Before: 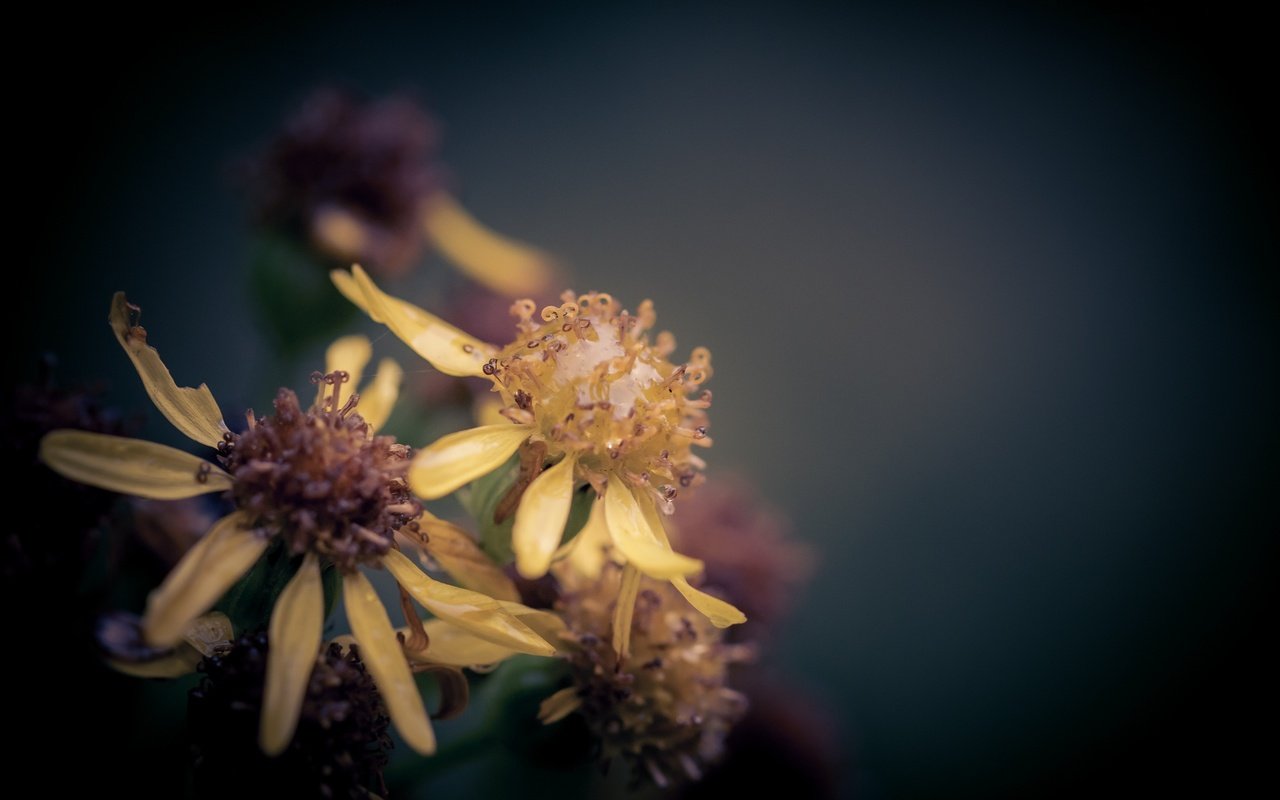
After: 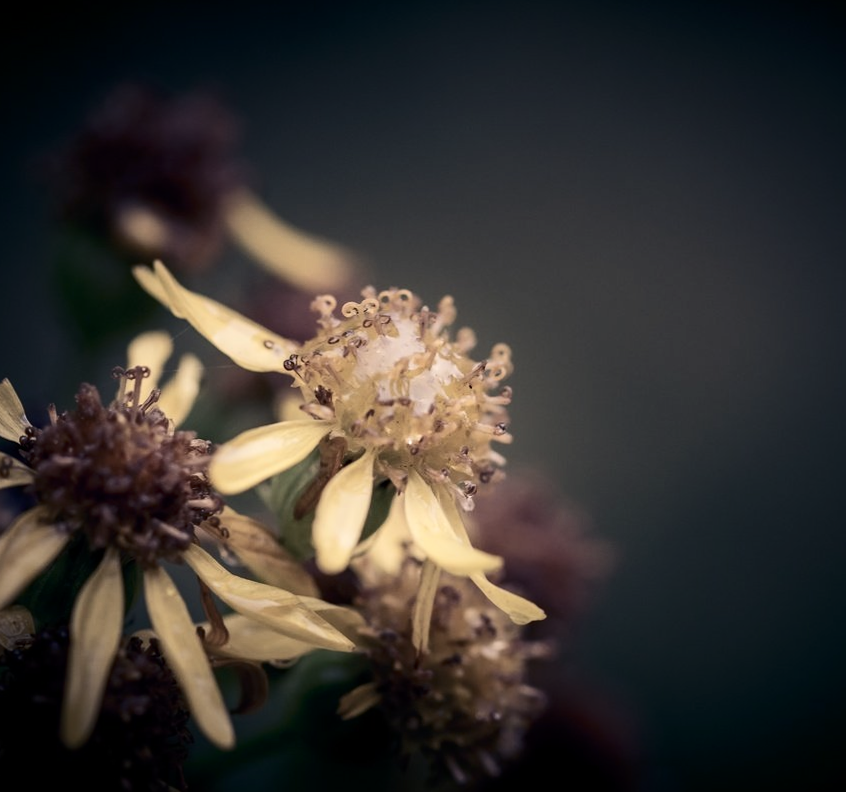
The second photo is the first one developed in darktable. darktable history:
rotate and perspective: rotation 0.192°, lens shift (horizontal) -0.015, crop left 0.005, crop right 0.996, crop top 0.006, crop bottom 0.99
crop and rotate: left 15.055%, right 18.278%
contrast brightness saturation: contrast 0.25, saturation -0.31
